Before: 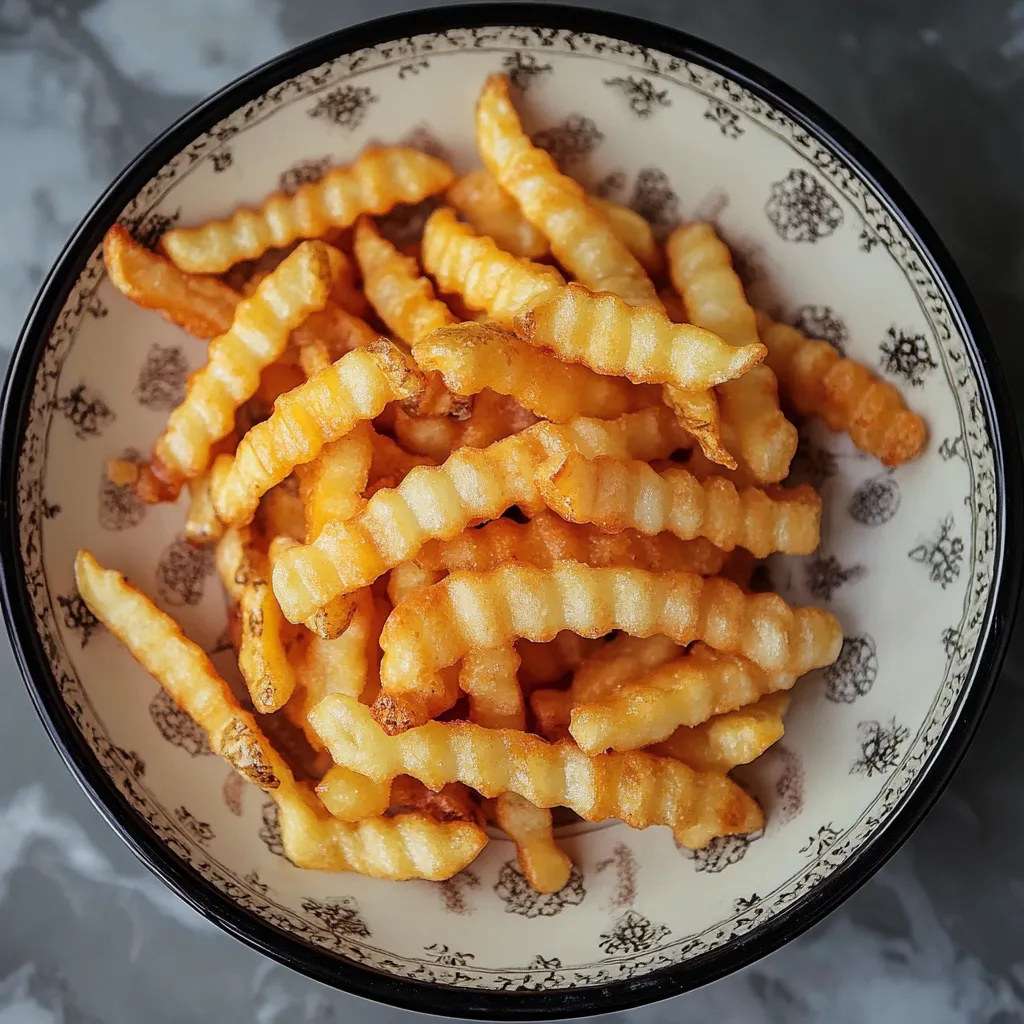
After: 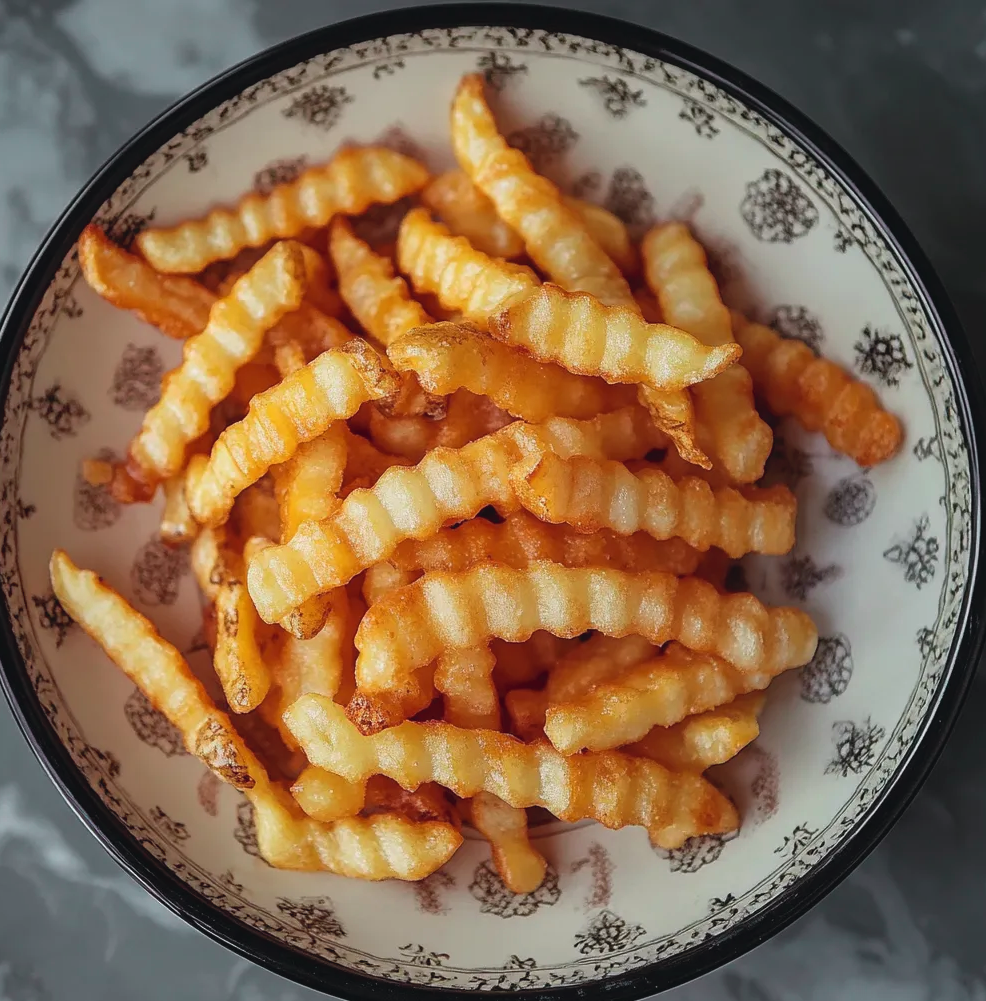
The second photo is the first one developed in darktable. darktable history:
tone curve: curves: ch0 [(0.001, 0.042) (0.128, 0.16) (0.452, 0.42) (0.603, 0.566) (0.754, 0.733) (1, 1)]; ch1 [(0, 0) (0.325, 0.327) (0.412, 0.441) (0.473, 0.466) (0.5, 0.499) (0.549, 0.558) (0.617, 0.625) (0.713, 0.7) (1, 1)]; ch2 [(0, 0) (0.386, 0.397) (0.445, 0.47) (0.505, 0.498) (0.529, 0.524) (0.574, 0.569) (0.652, 0.641) (1, 1)], color space Lab, independent channels, preserve colors none
crop and rotate: left 2.536%, right 1.107%, bottom 2.246%
